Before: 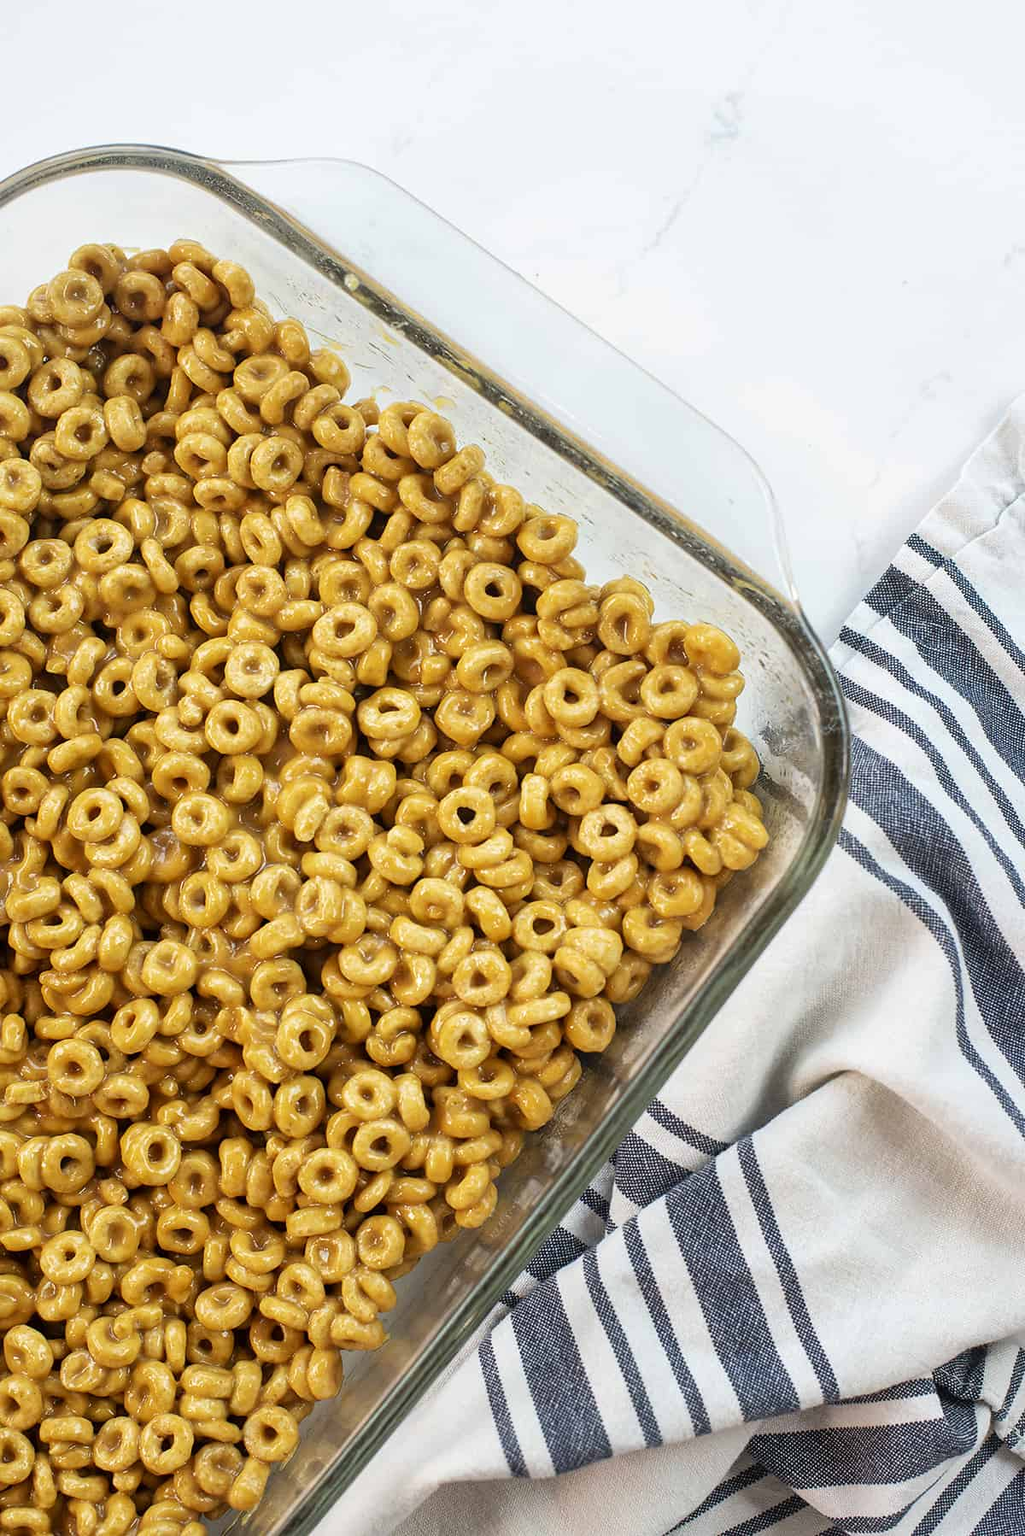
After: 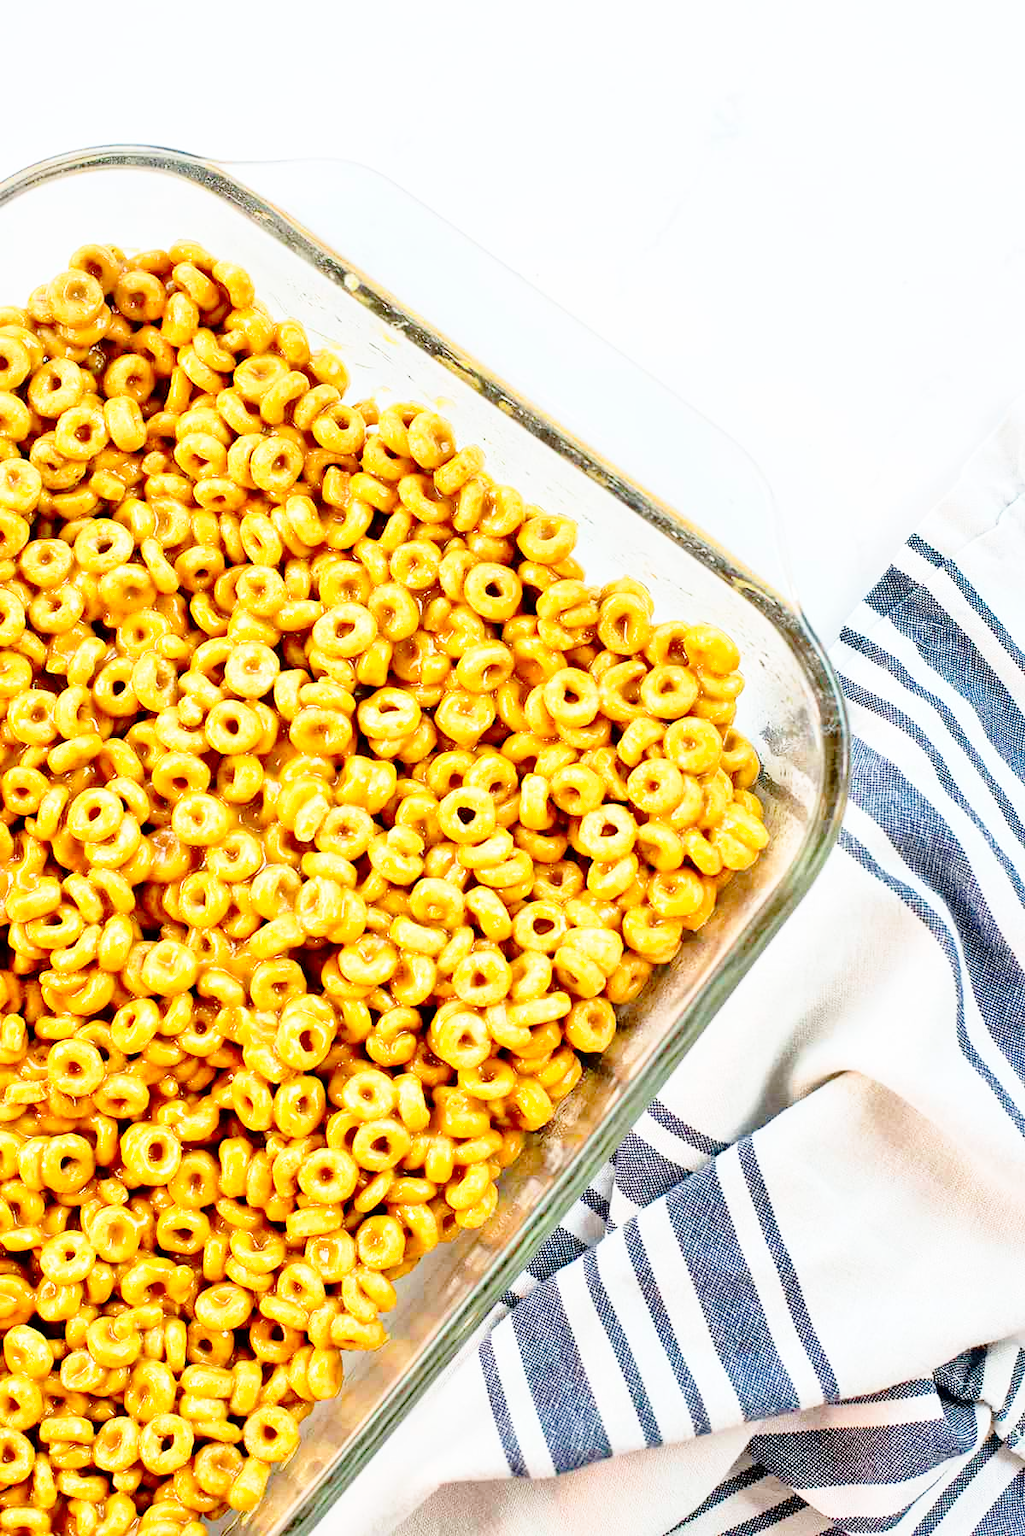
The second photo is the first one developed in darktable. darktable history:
tone equalizer: -7 EV 0.15 EV, -6 EV 0.6 EV, -5 EV 1.15 EV, -4 EV 1.33 EV, -3 EV 1.15 EV, -2 EV 0.6 EV, -1 EV 0.15 EV, mask exposure compensation -0.5 EV
contrast brightness saturation: contrast 0.21, brightness -0.11, saturation 0.21
base curve: curves: ch0 [(0, 0) (0.028, 0.03) (0.121, 0.232) (0.46, 0.748) (0.859, 0.968) (1, 1)], preserve colors none
